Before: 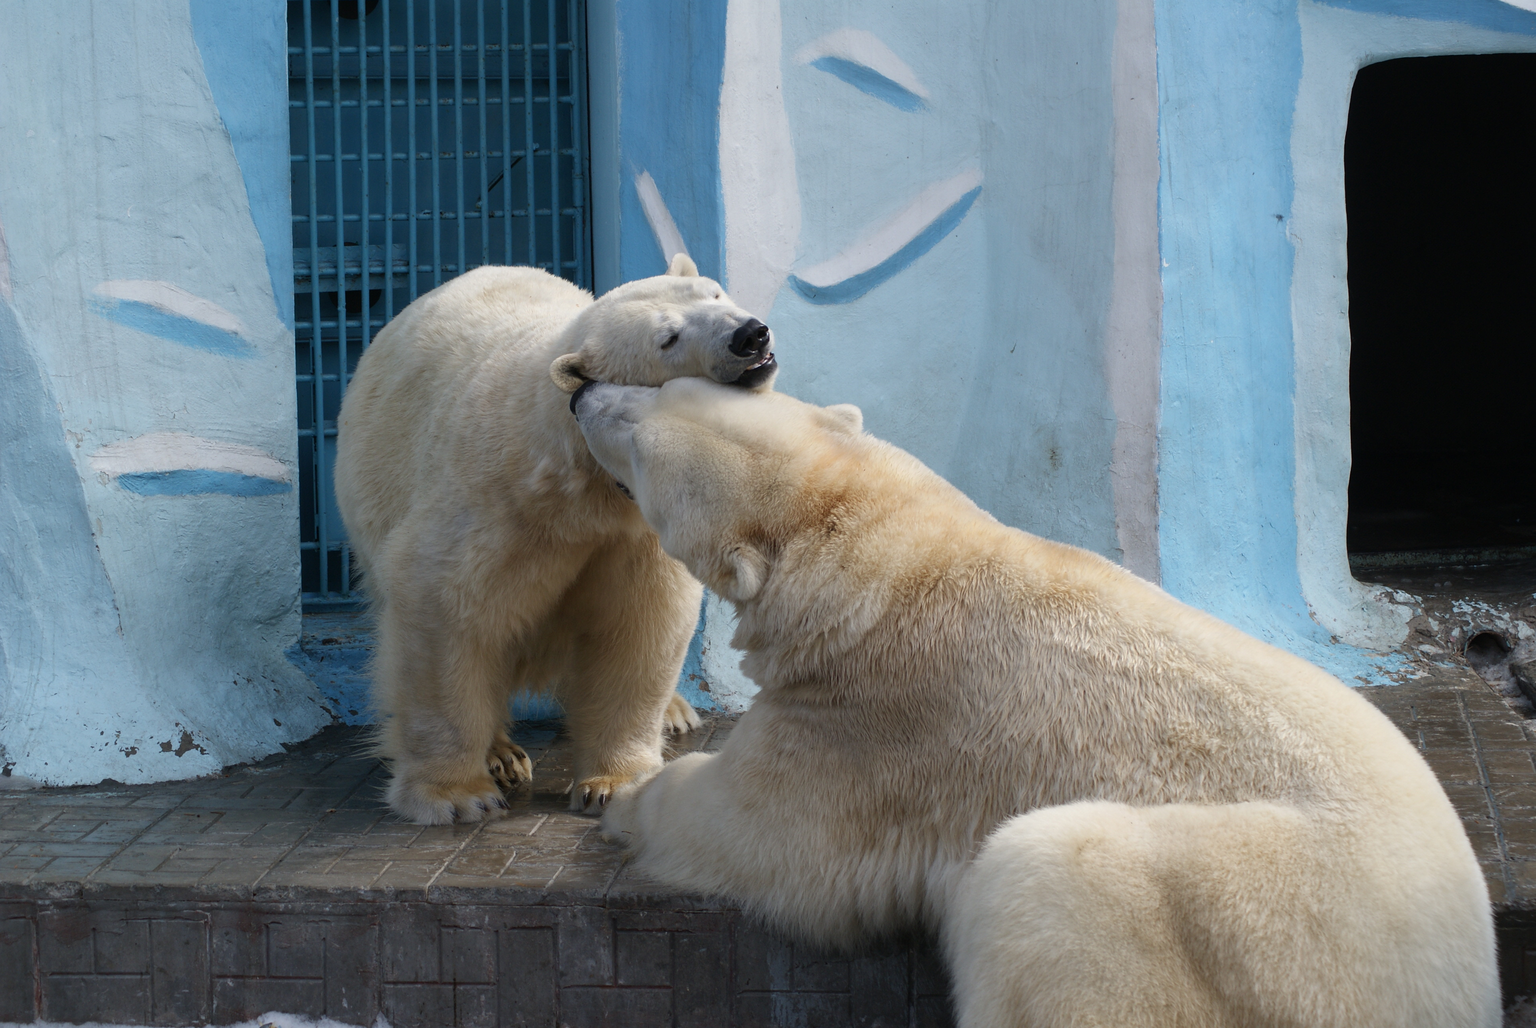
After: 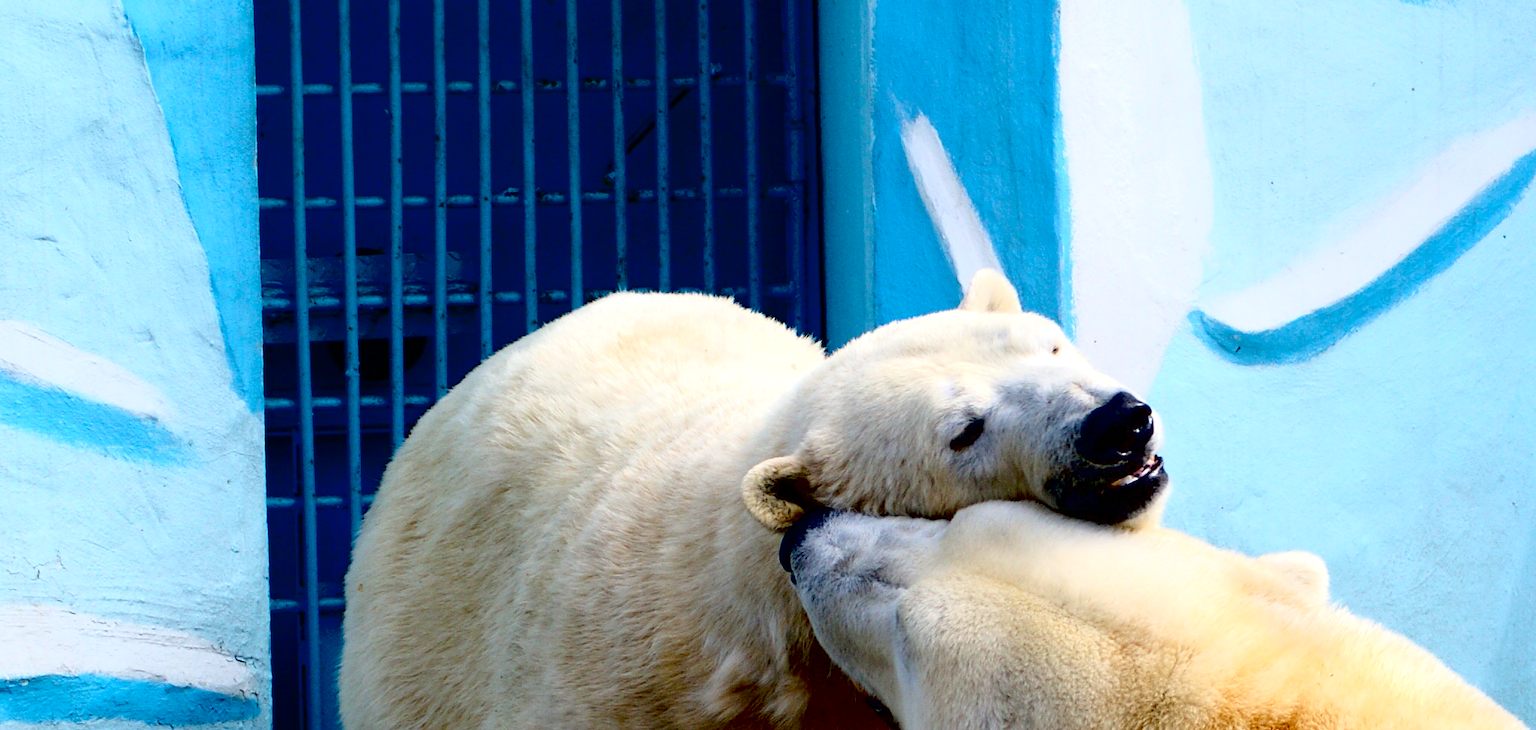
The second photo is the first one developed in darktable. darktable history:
tone equalizer: -8 EV -0.771 EV, -7 EV -0.702 EV, -6 EV -0.629 EV, -5 EV -0.385 EV, -3 EV 0.397 EV, -2 EV 0.6 EV, -1 EV 0.696 EV, +0 EV 0.727 EV
tone curve: curves: ch0 [(0, 0) (0.091, 0.077) (0.517, 0.574) (0.745, 0.82) (0.844, 0.908) (0.909, 0.942) (1, 0.973)]; ch1 [(0, 0) (0.437, 0.404) (0.5, 0.5) (0.534, 0.546) (0.58, 0.603) (0.616, 0.649) (1, 1)]; ch2 [(0, 0) (0.442, 0.415) (0.5, 0.5) (0.535, 0.547) (0.585, 0.62) (1, 1)], color space Lab, independent channels, preserve colors none
exposure: black level correction 0.048, exposure 0.012 EV, compensate exposure bias true, compensate highlight preservation false
crop: left 10.035%, top 10.692%, right 36.593%, bottom 51.411%
